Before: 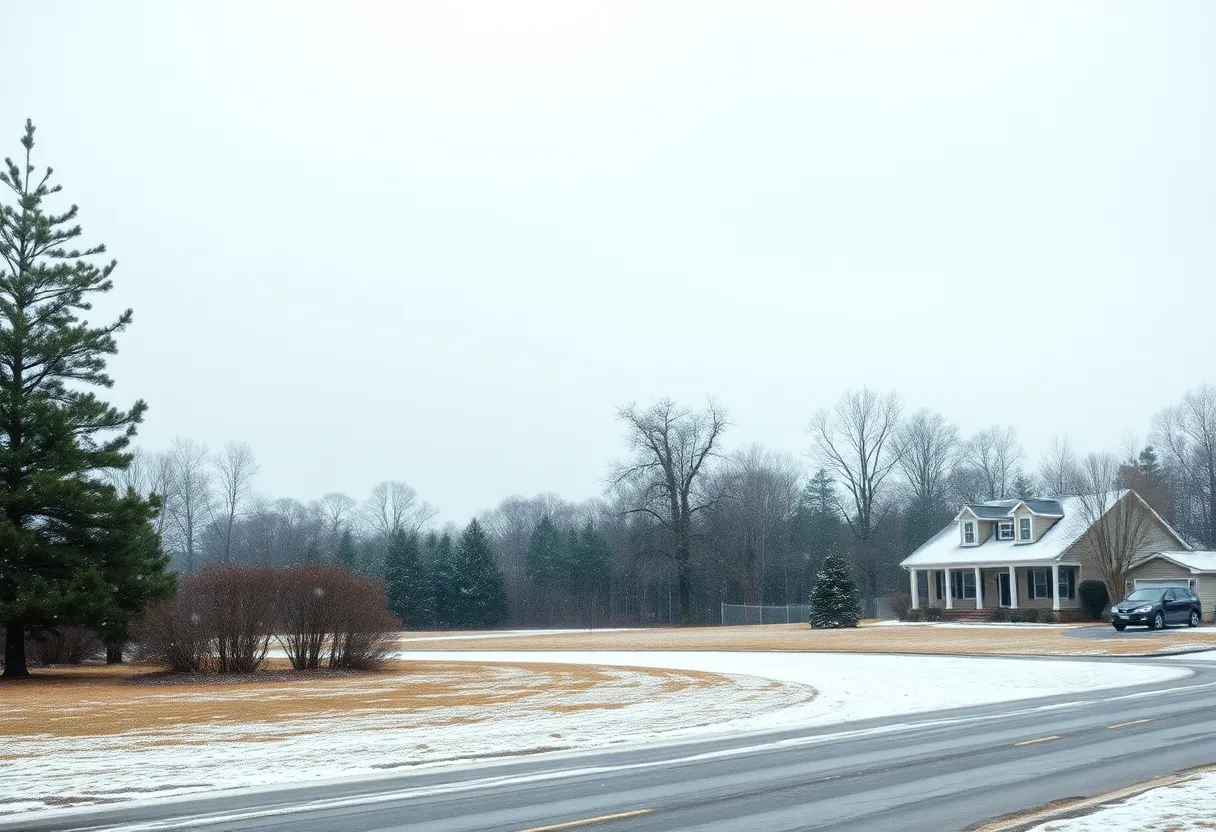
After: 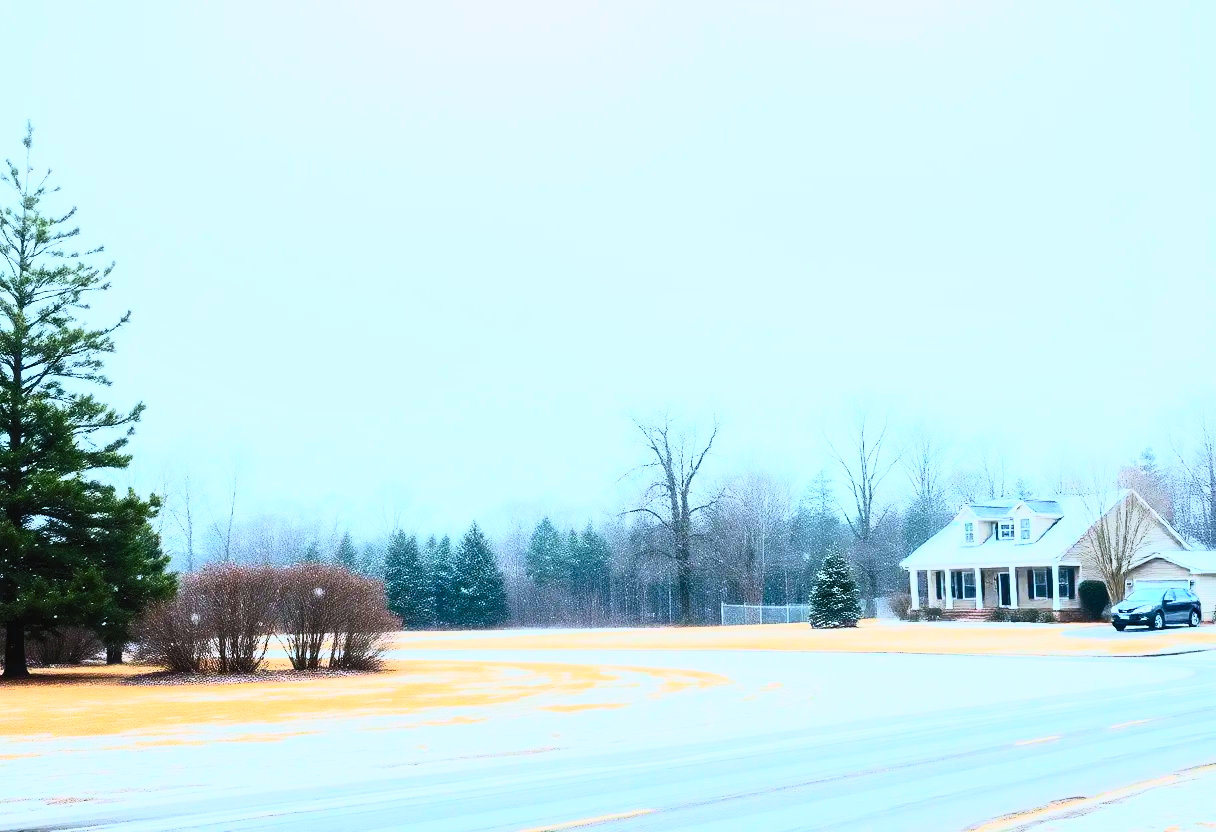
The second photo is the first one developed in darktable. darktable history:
contrast brightness saturation: contrast 0.83, brightness 0.59, saturation 0.59
exposure: black level correction 0, exposure 1 EV, compensate exposure bias true, compensate highlight preservation false
white balance: red 0.974, blue 1.044
shadows and highlights: shadows -20, white point adjustment -2, highlights -35
filmic rgb: black relative exposure -7.65 EV, white relative exposure 4.56 EV, hardness 3.61, color science v6 (2022)
